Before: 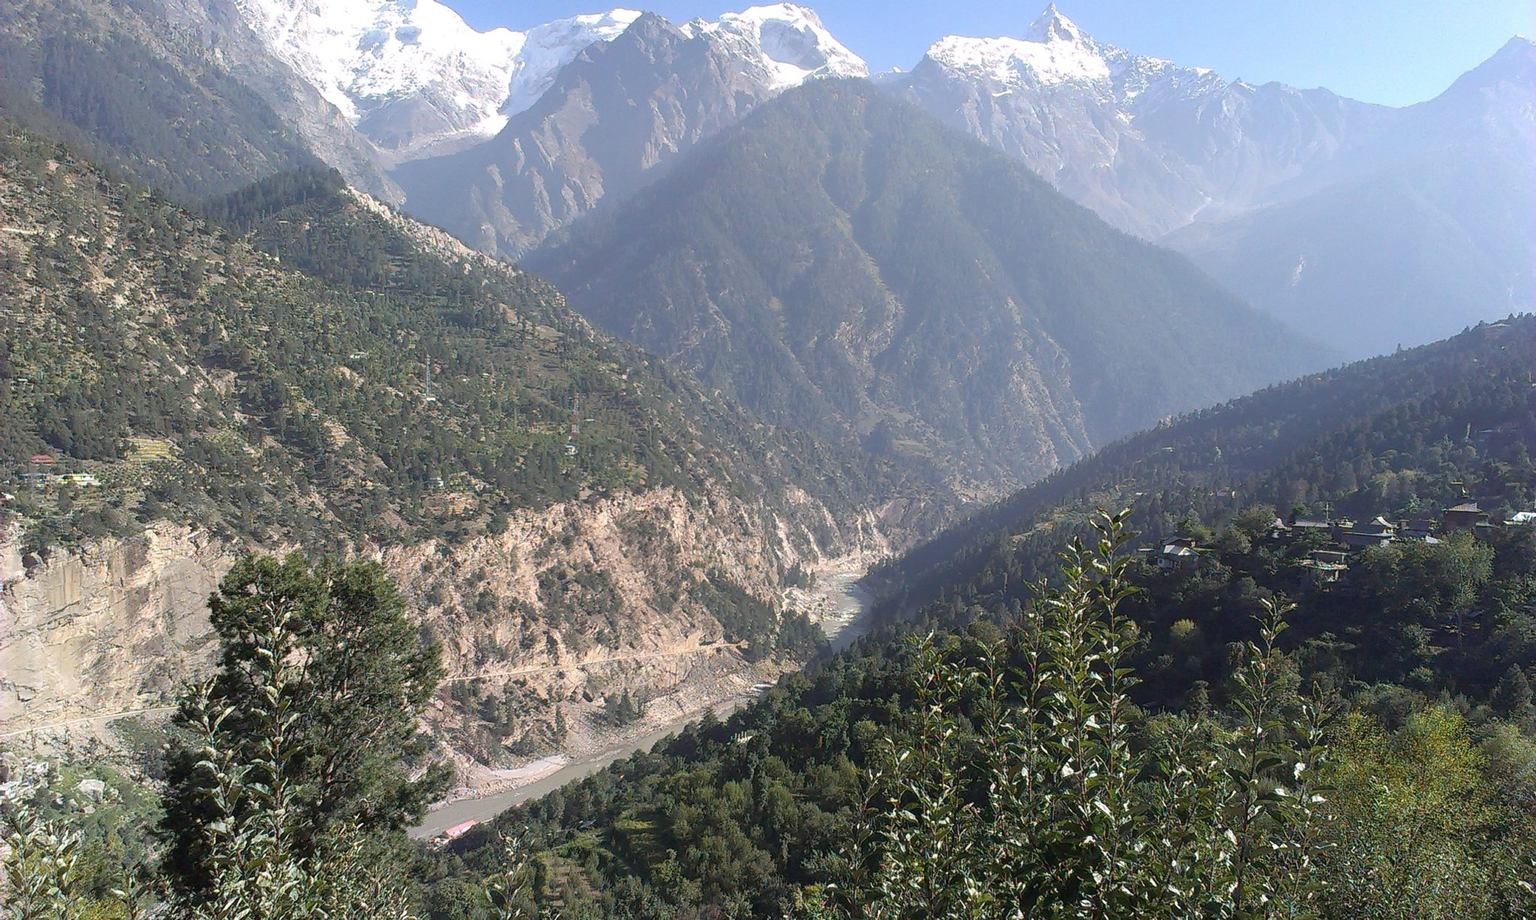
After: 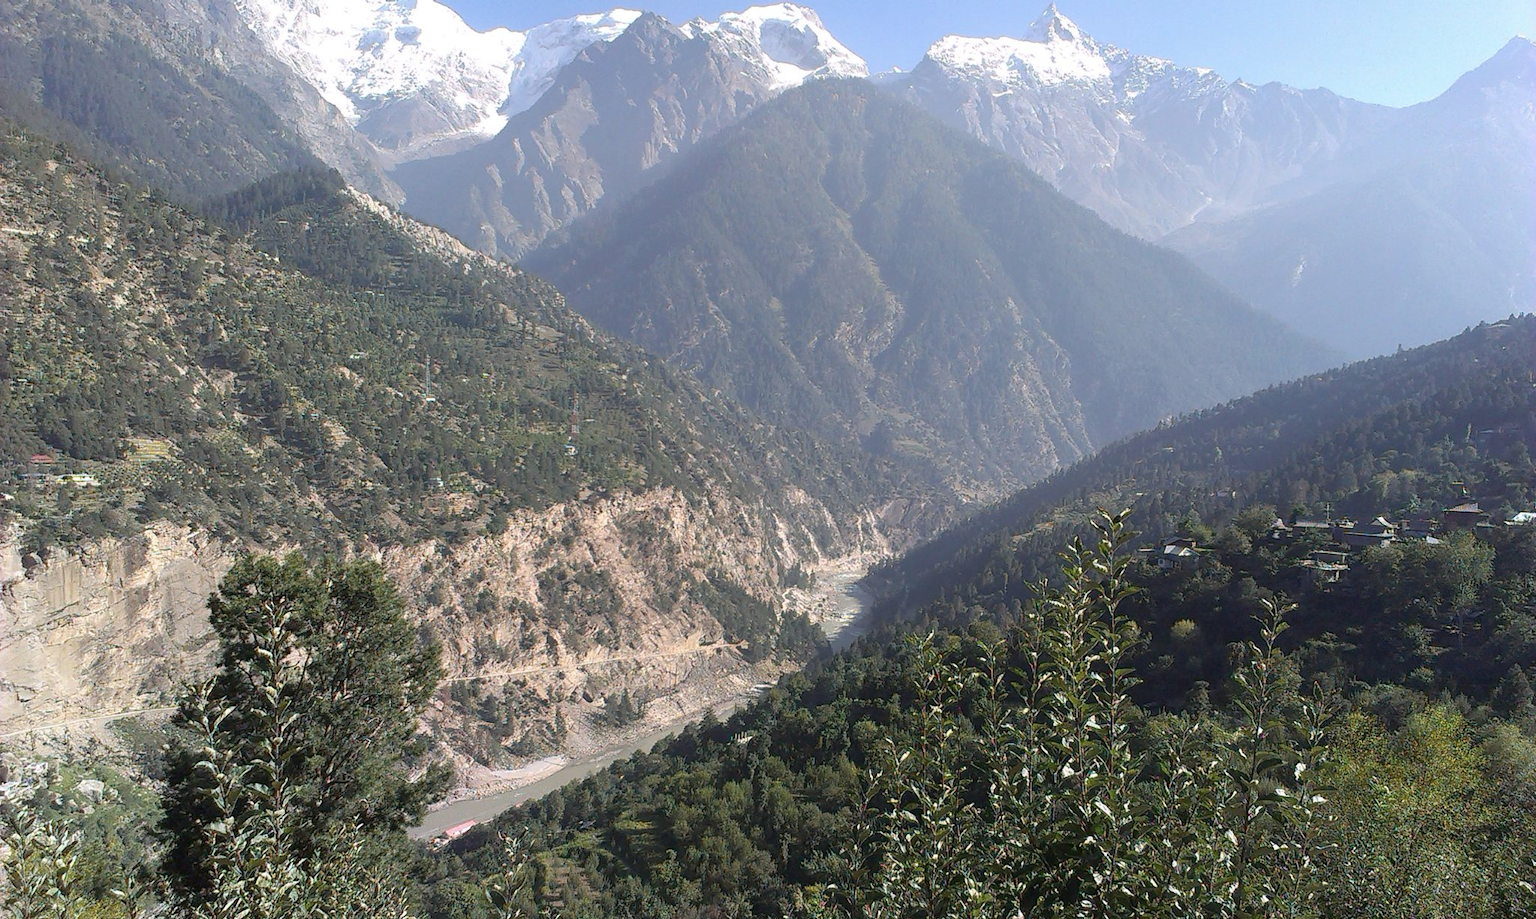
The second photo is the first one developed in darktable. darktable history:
contrast brightness saturation: saturation -0.047
crop: left 0.093%
